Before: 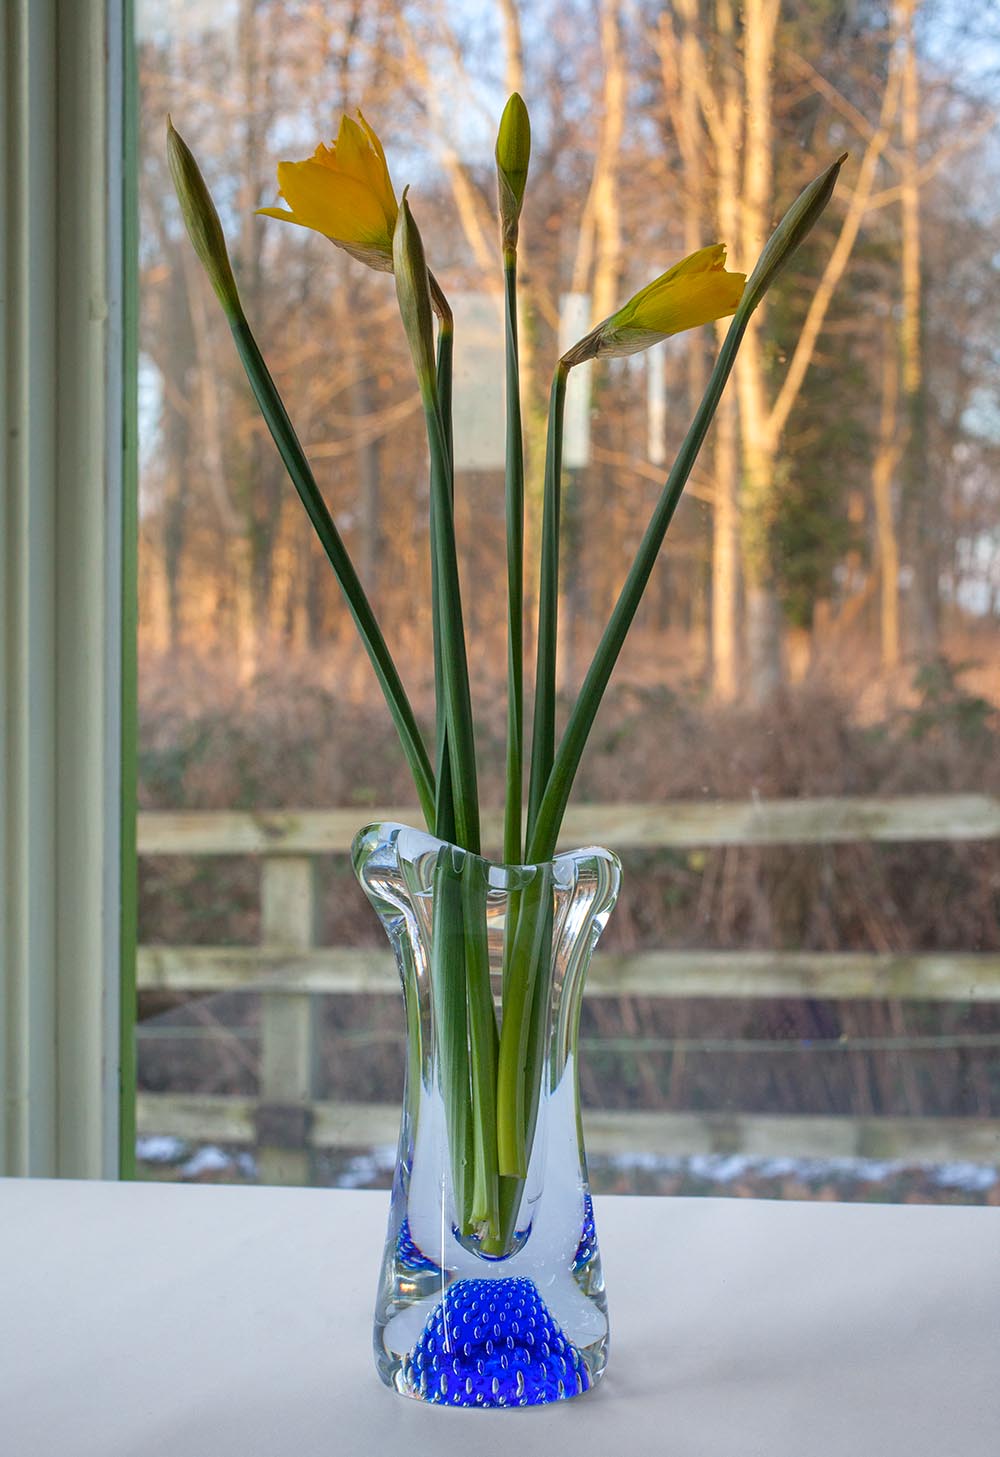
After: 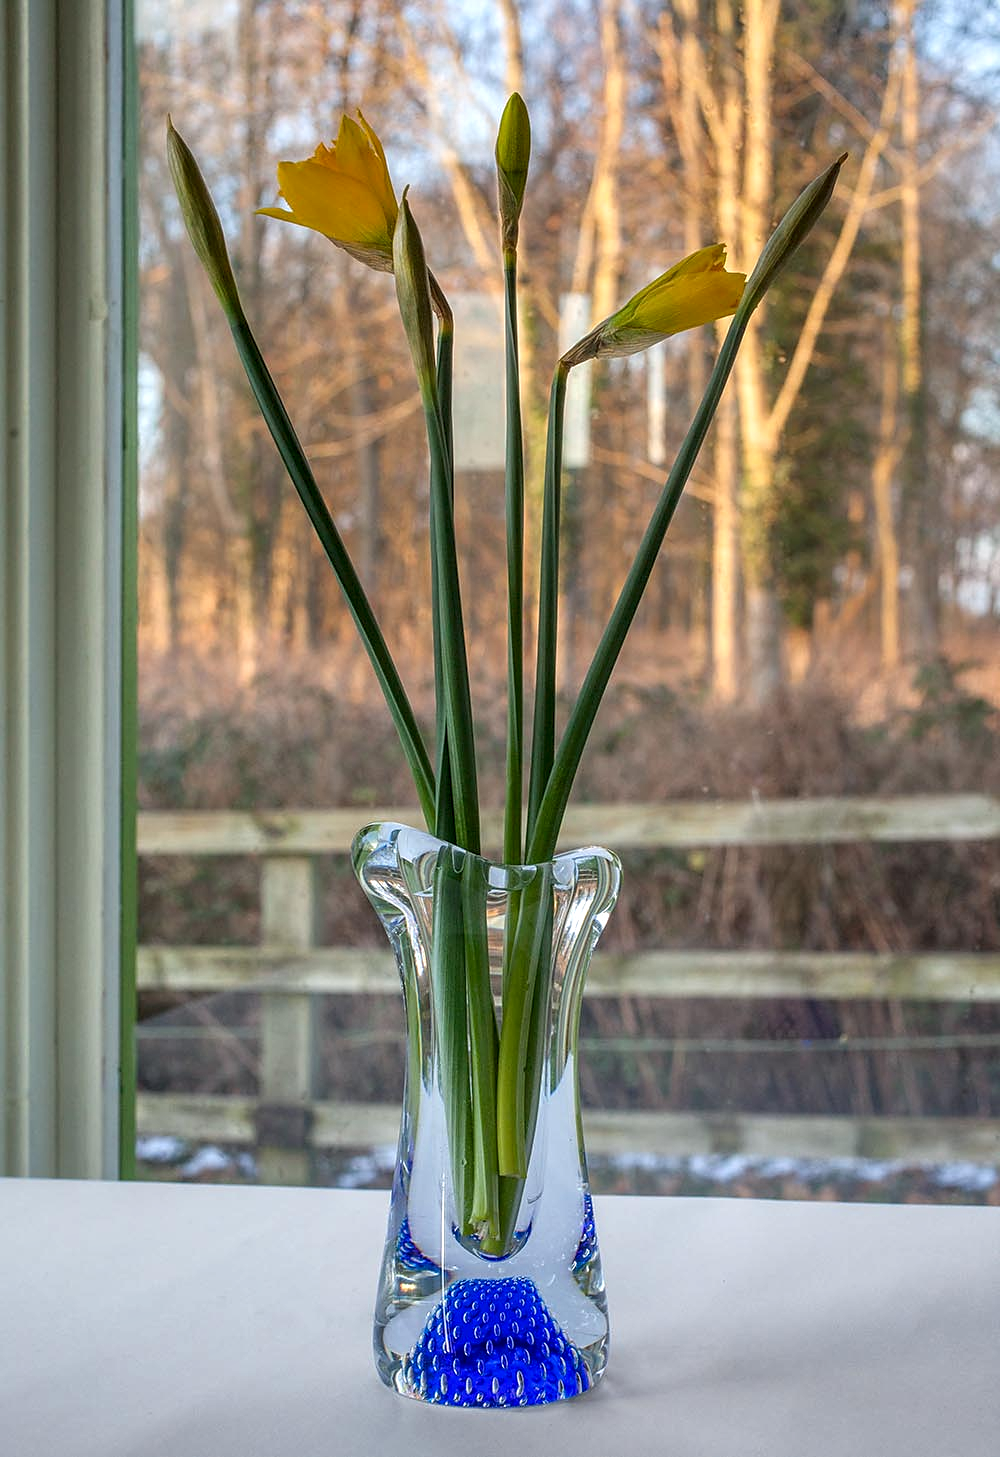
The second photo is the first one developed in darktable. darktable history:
sharpen: radius 1.458, amount 0.398, threshold 1.271
shadows and highlights: shadows 37.27, highlights -28.18, soften with gaussian
local contrast: detail 130%
